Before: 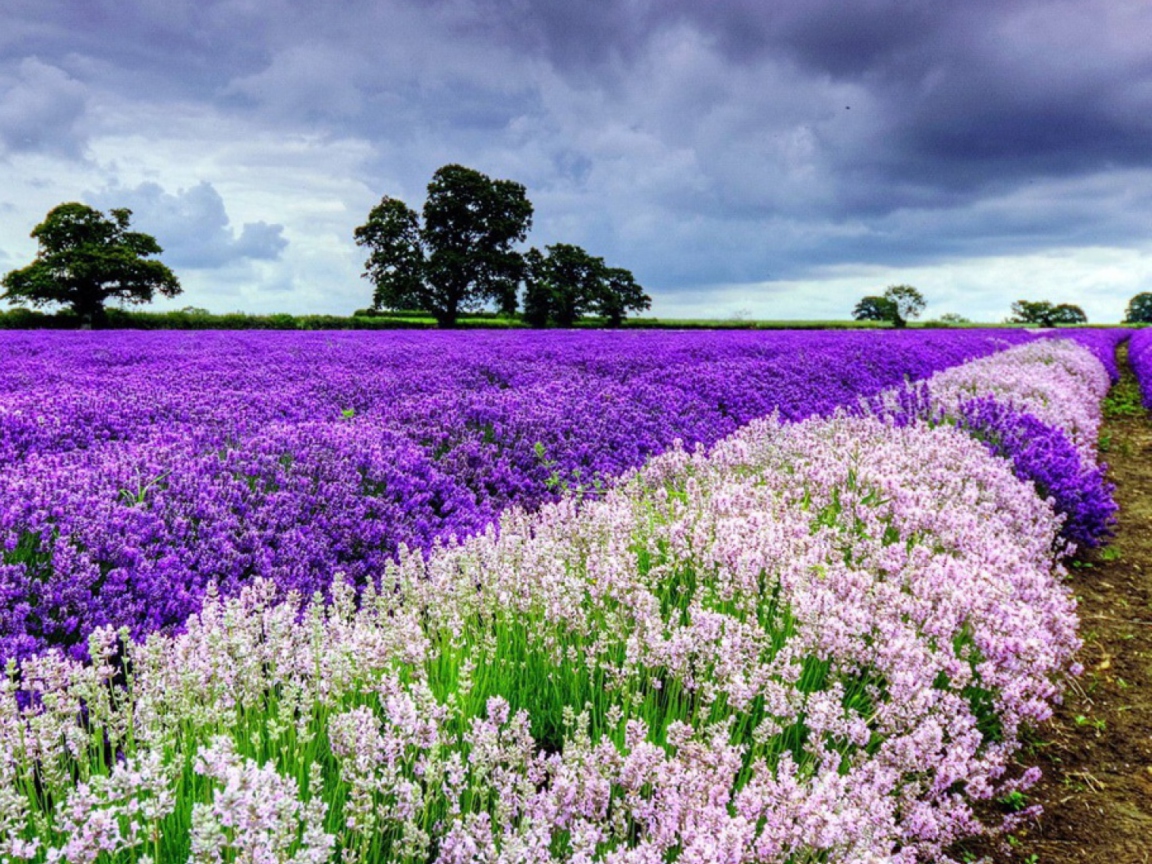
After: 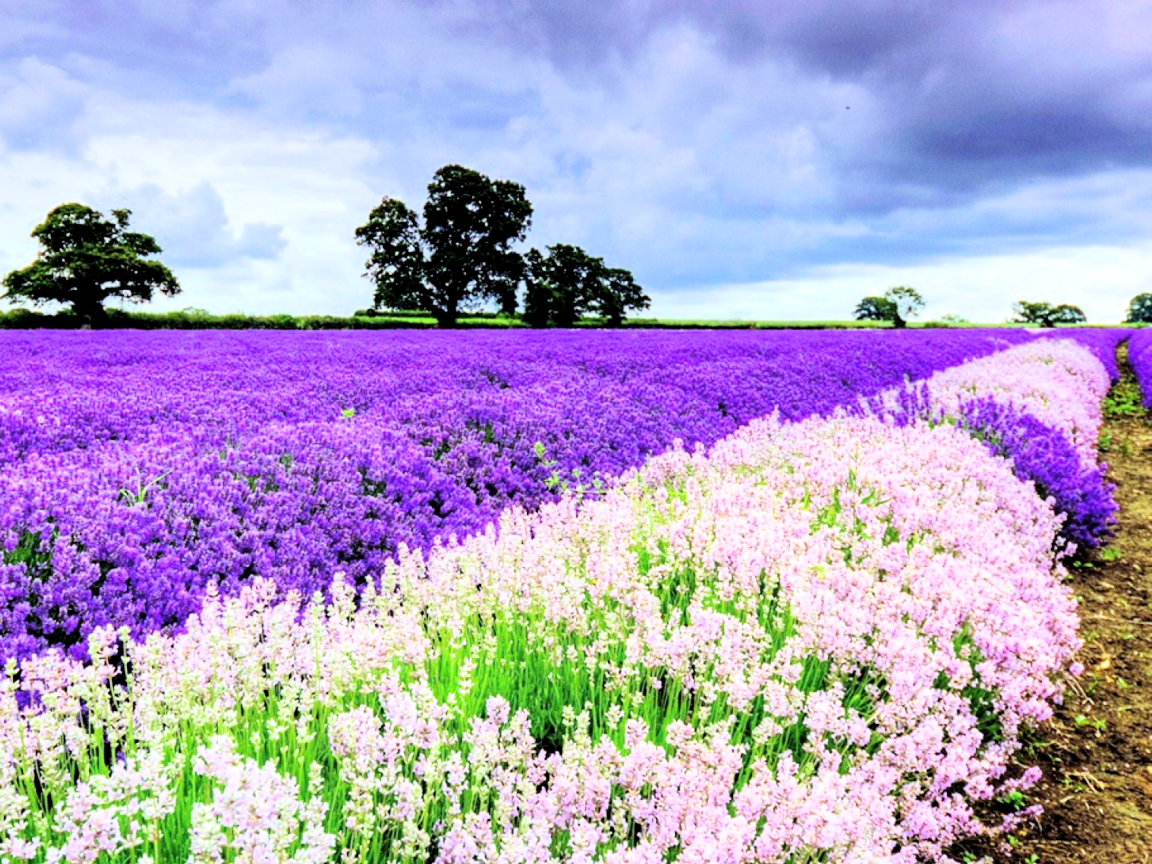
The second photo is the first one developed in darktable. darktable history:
exposure: black level correction 0, exposure 1.292 EV, compensate highlight preservation false
filmic rgb: black relative exposure -5.01 EV, white relative exposure 3.98 EV, hardness 2.88, contrast 1.298, color science v6 (2022)
